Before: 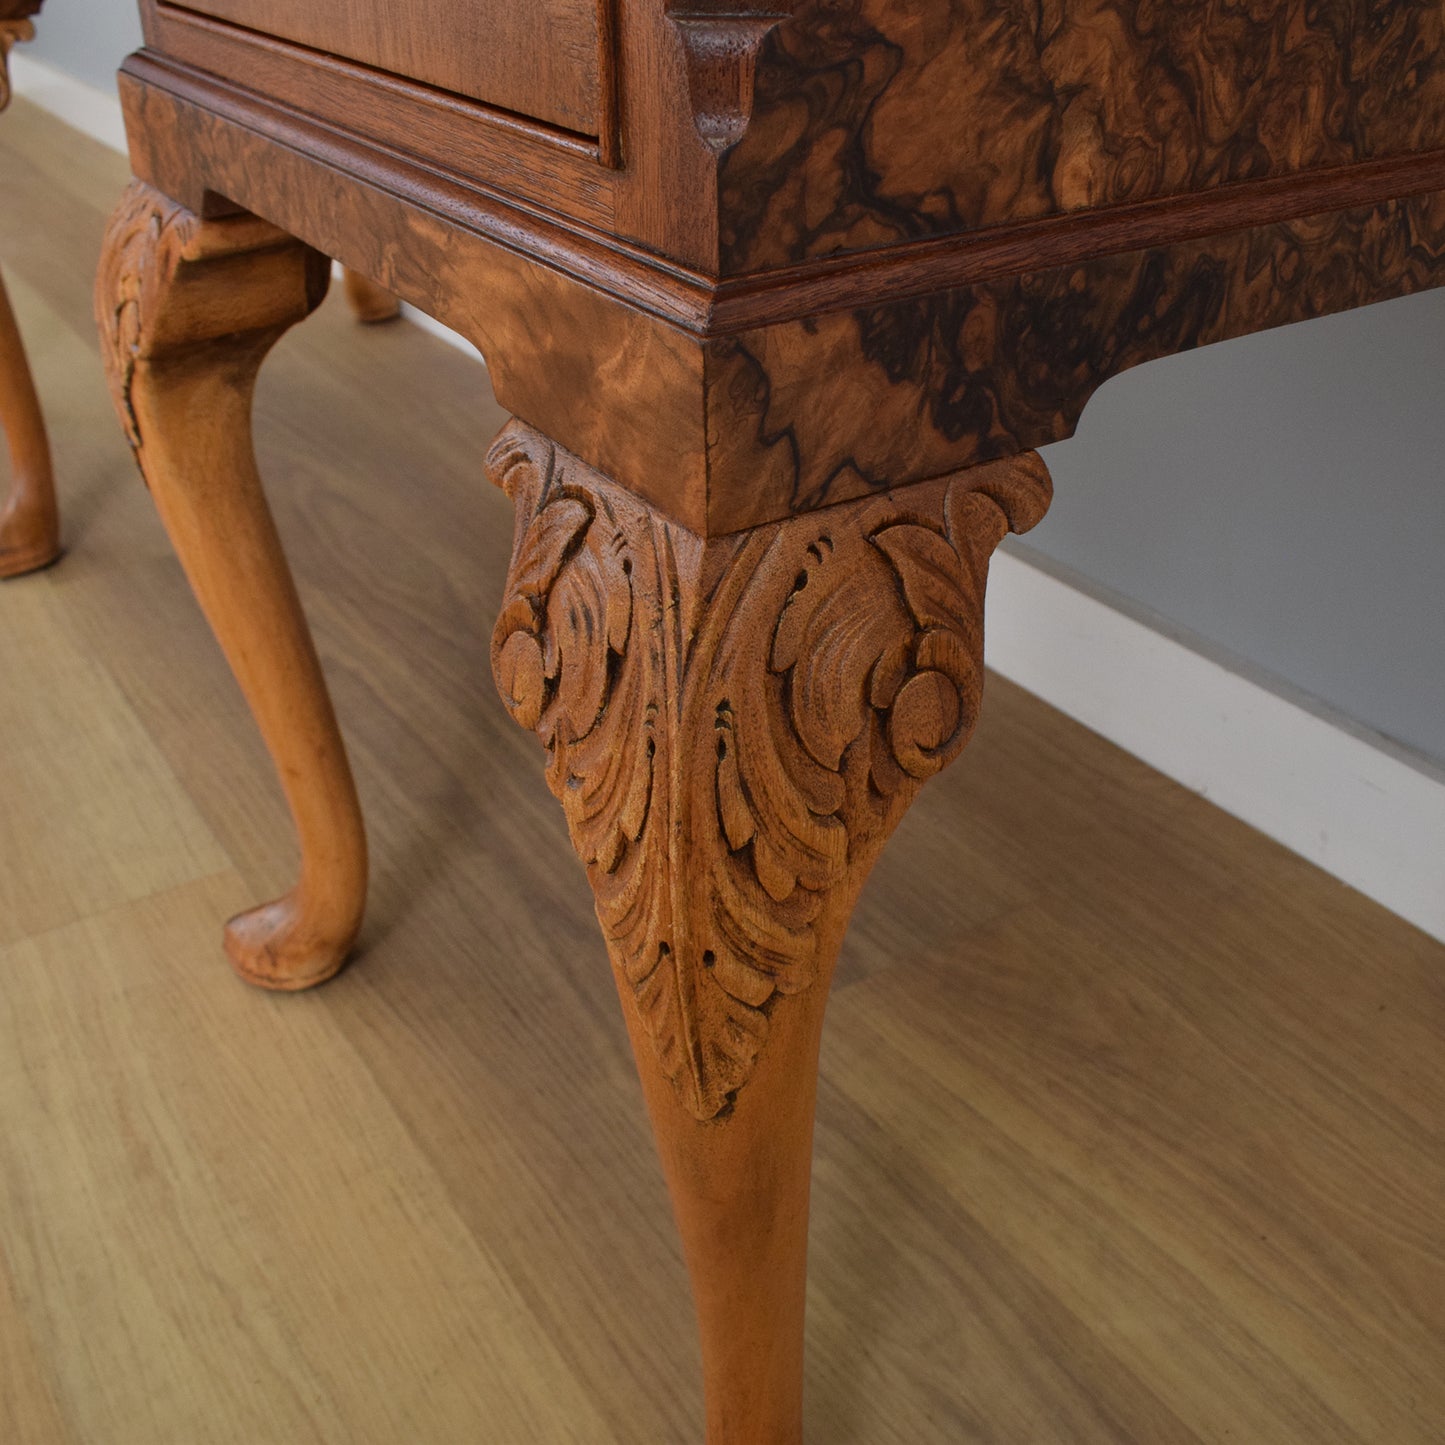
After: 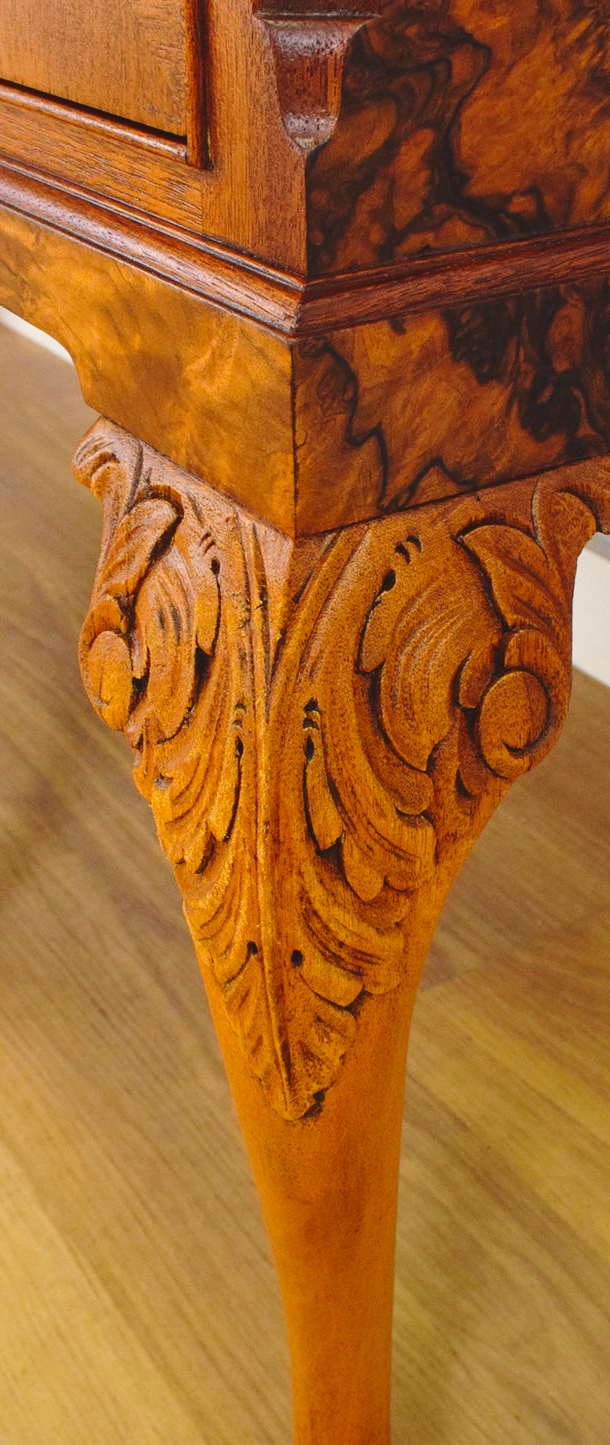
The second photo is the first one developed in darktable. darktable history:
crop: left 28.55%, right 29.223%
color balance rgb: highlights gain › chroma 3.049%, highlights gain › hue 76.11°, global offset › luminance 0.667%, perceptual saturation grading › global saturation 14.734%, perceptual brilliance grading › global brilliance 2.555%, perceptual brilliance grading › highlights -2.751%, perceptual brilliance grading › shadows 3.634%, global vibrance 20%
base curve: curves: ch0 [(0, 0) (0.028, 0.03) (0.121, 0.232) (0.46, 0.748) (0.859, 0.968) (1, 1)], preserve colors none
